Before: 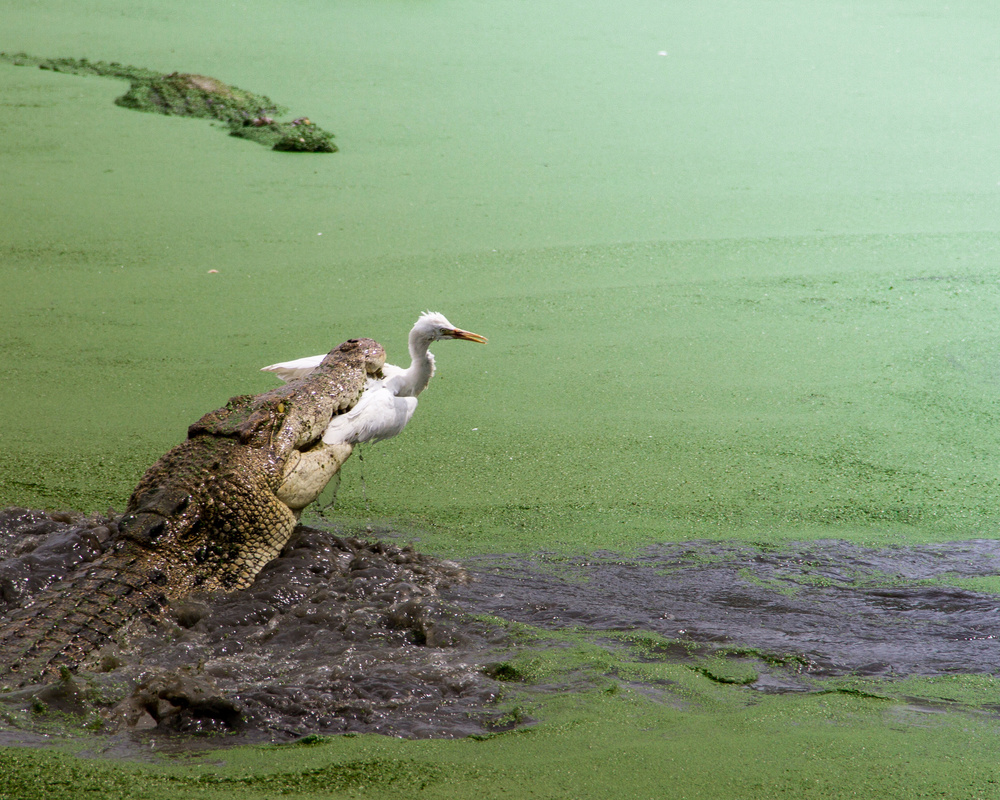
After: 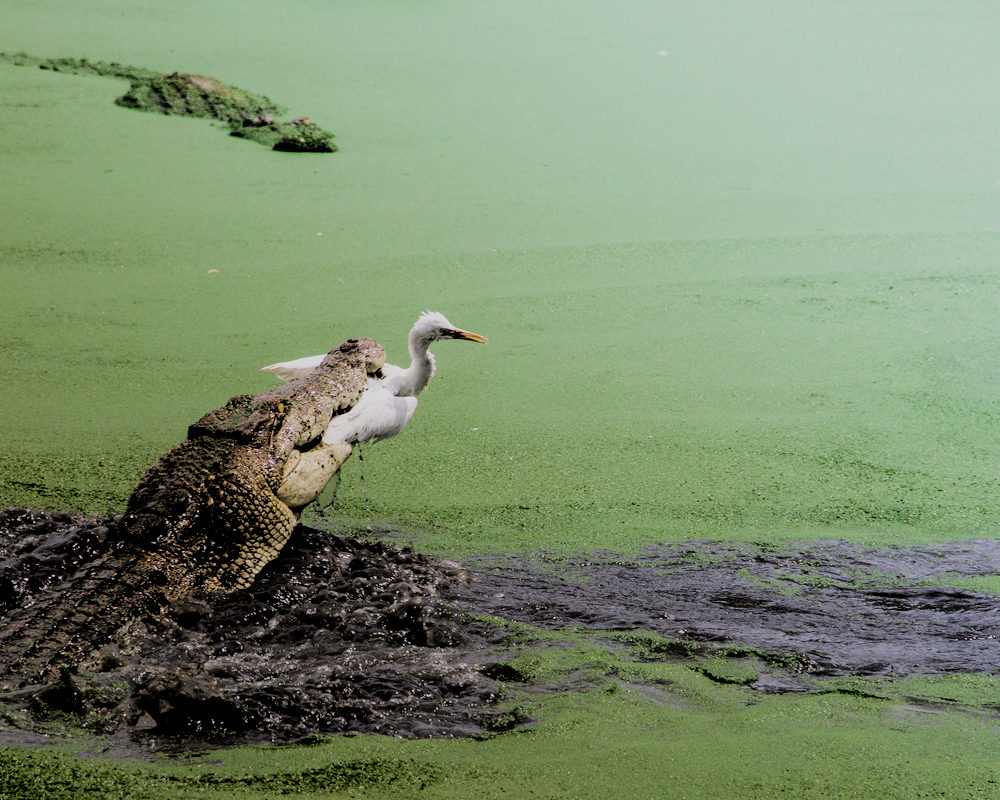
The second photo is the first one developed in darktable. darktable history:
exposure: compensate exposure bias true, compensate highlight preservation false
filmic rgb: black relative exposure -2.73 EV, white relative exposure 4.56 EV, hardness 1.71, contrast 1.256
